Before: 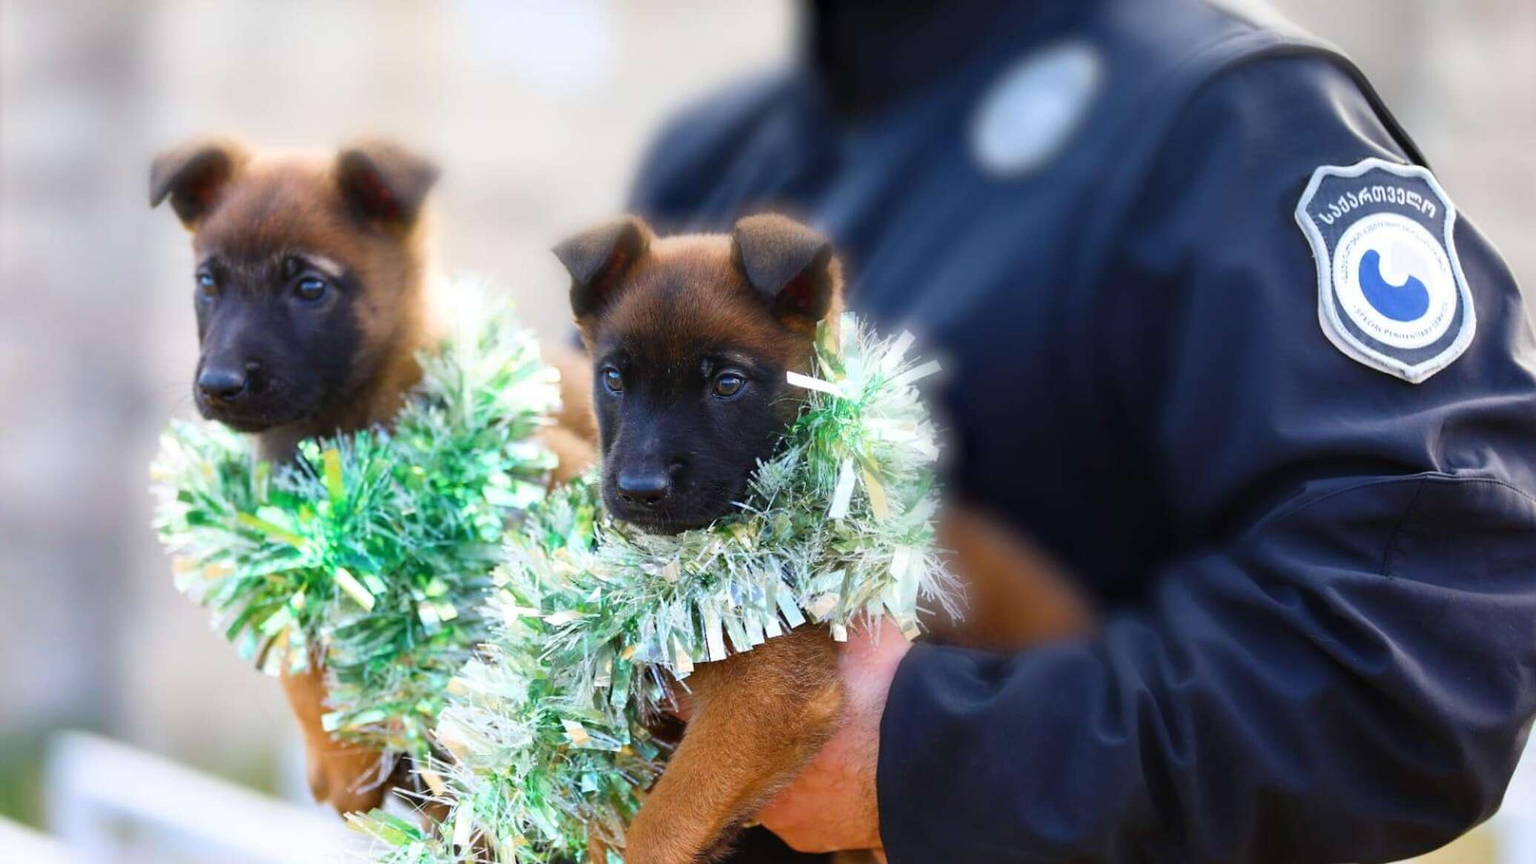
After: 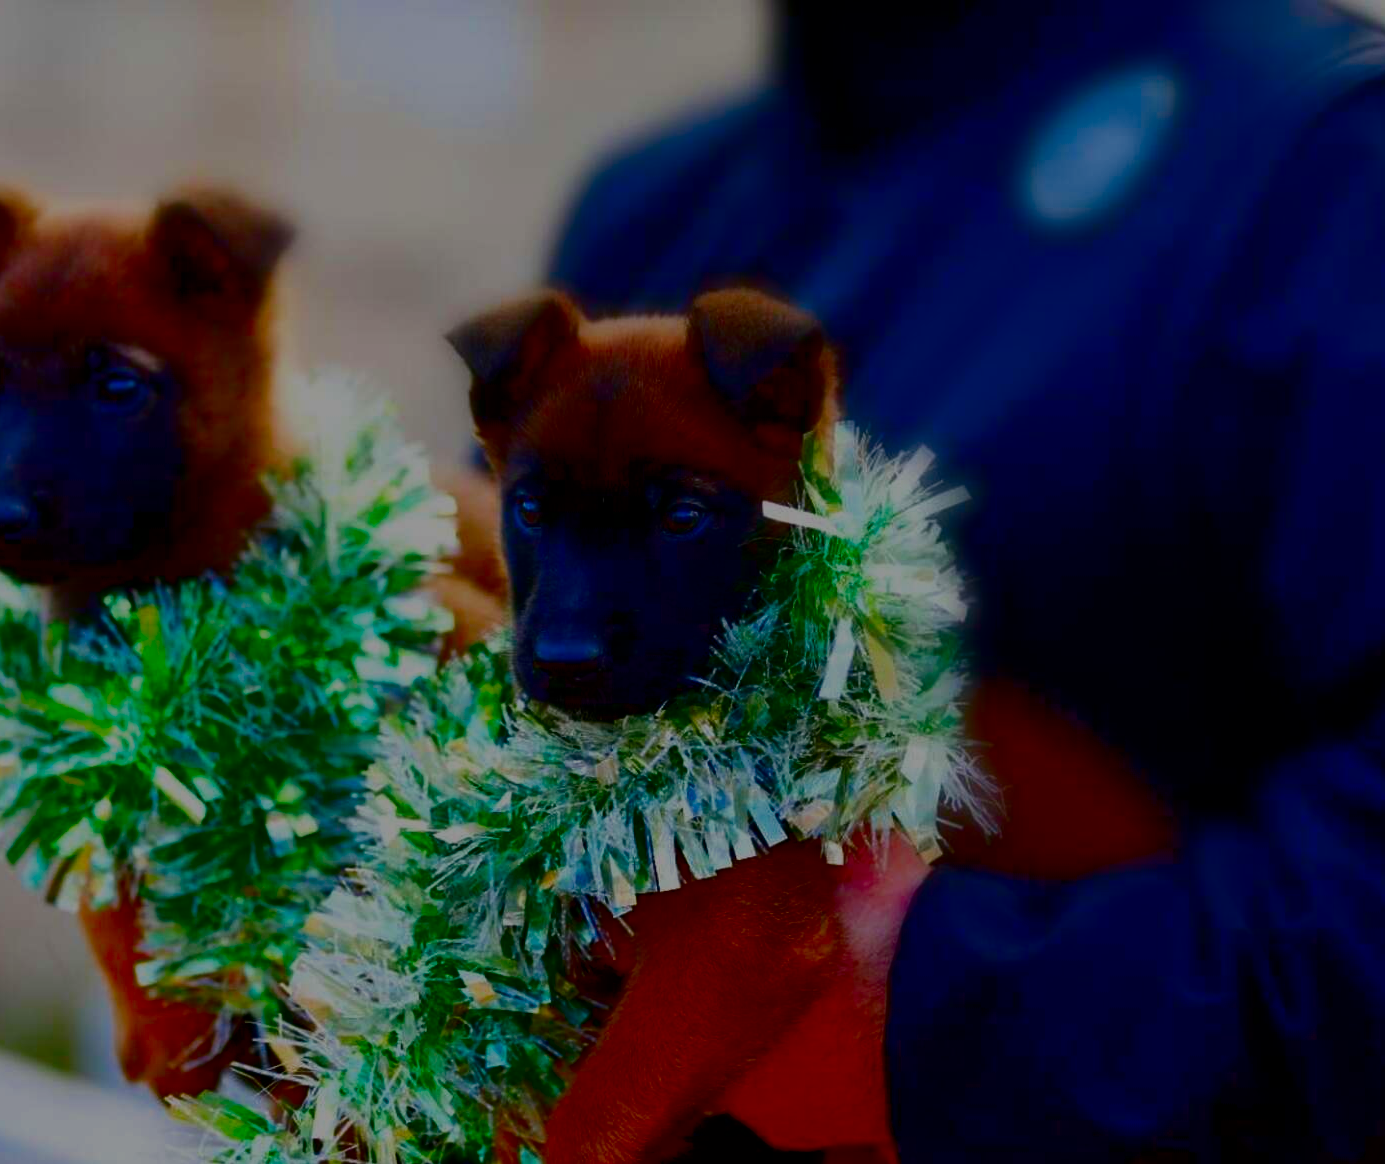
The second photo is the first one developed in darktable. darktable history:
filmic rgb: black relative exposure -7.65 EV, white relative exposure 4.56 EV, hardness 3.61
crop and rotate: left 14.476%, right 18.645%
contrast brightness saturation: brightness -0.987, saturation 0.997
